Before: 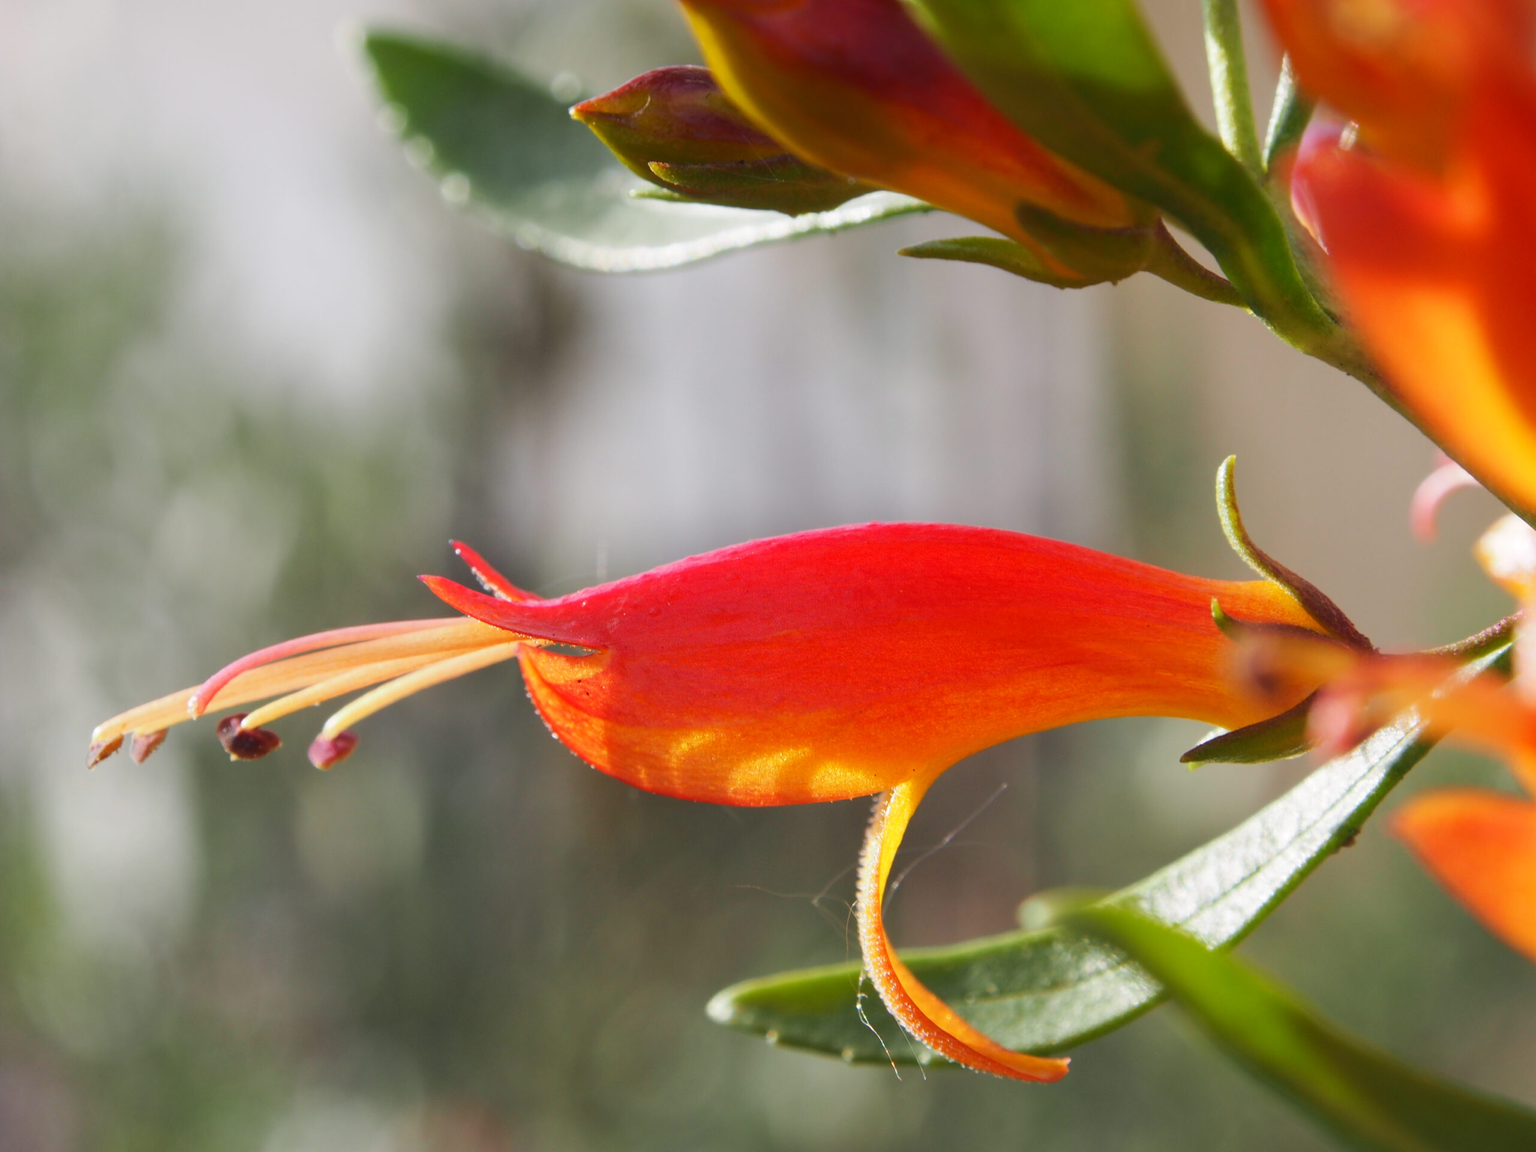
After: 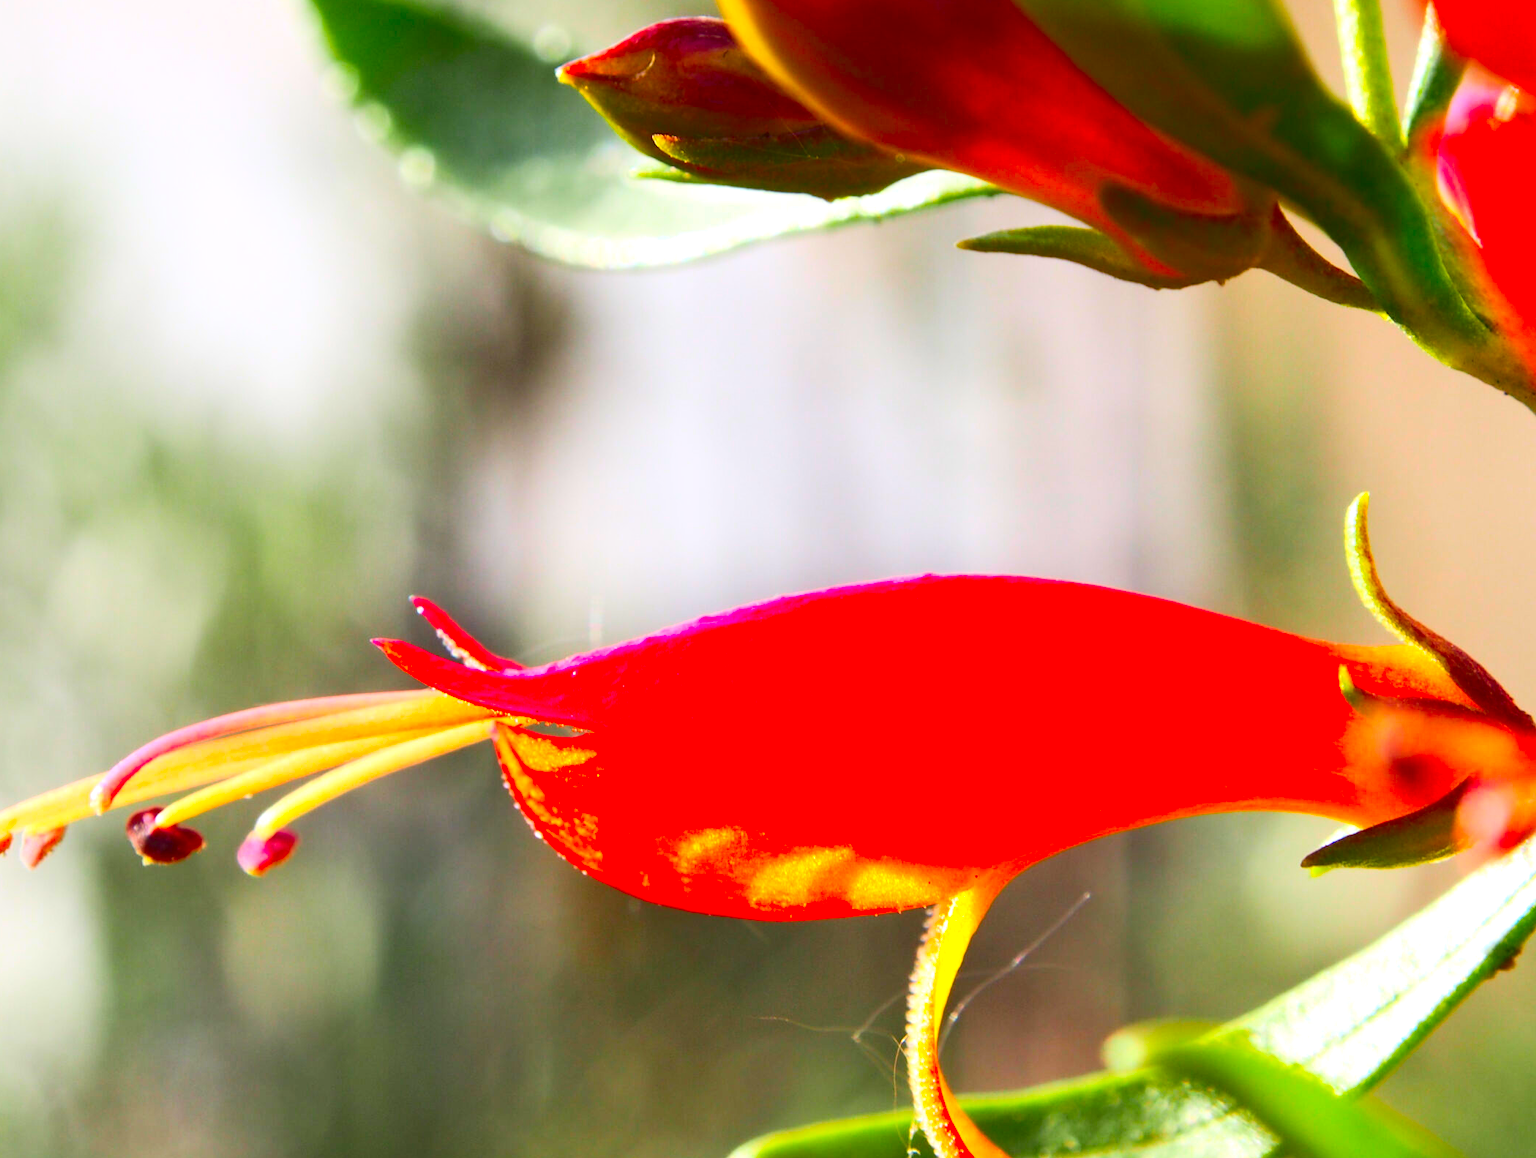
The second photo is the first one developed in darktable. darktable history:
exposure: exposure 0.504 EV, compensate highlight preservation false
crop and rotate: left 7.397%, top 4.524%, right 10.611%, bottom 13.01%
contrast brightness saturation: contrast 0.268, brightness 0.021, saturation 0.856
